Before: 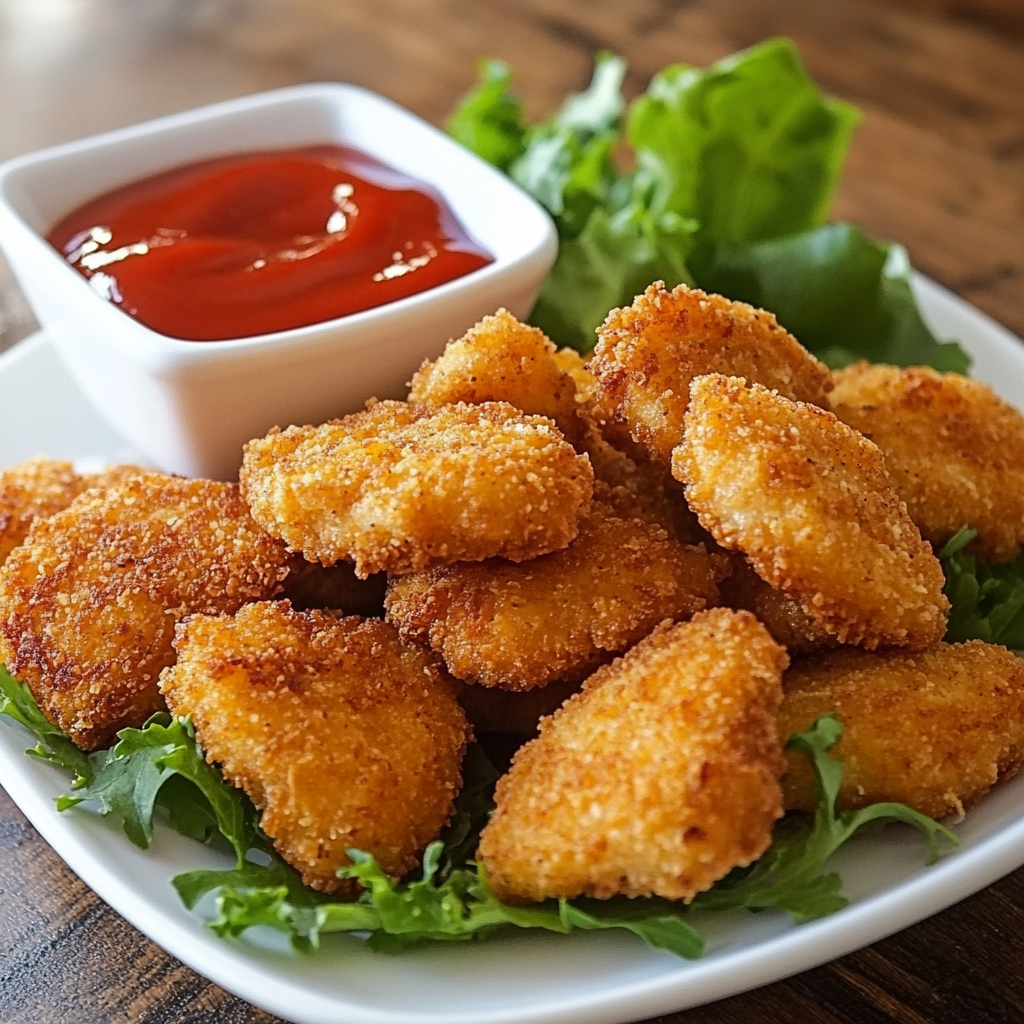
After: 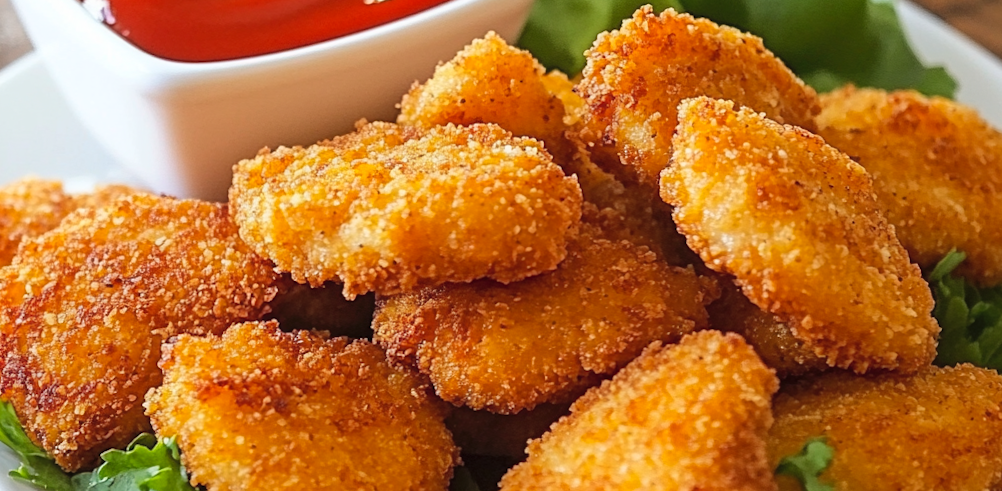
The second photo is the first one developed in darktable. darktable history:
contrast brightness saturation: brightness 0.09, saturation 0.19
rotate and perspective: rotation 0.226°, lens shift (vertical) -0.042, crop left 0.023, crop right 0.982, crop top 0.006, crop bottom 0.994
crop and rotate: top 26.056%, bottom 25.543%
